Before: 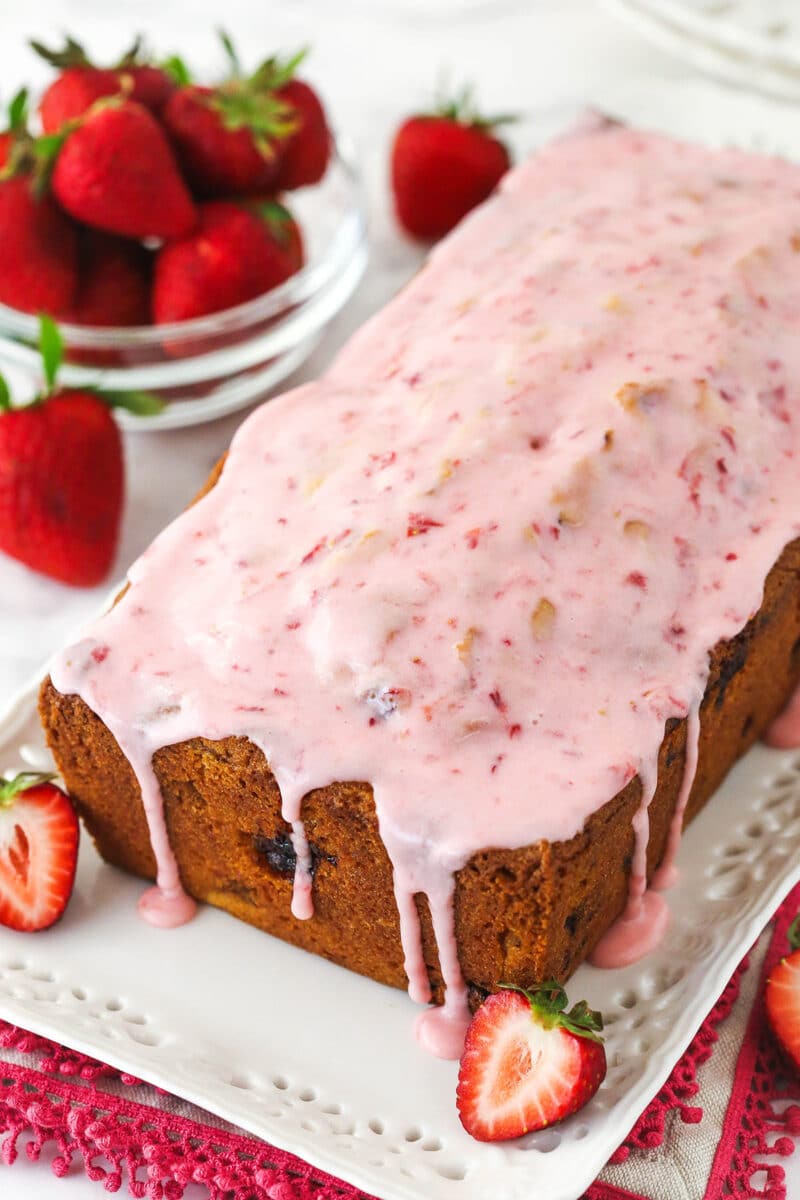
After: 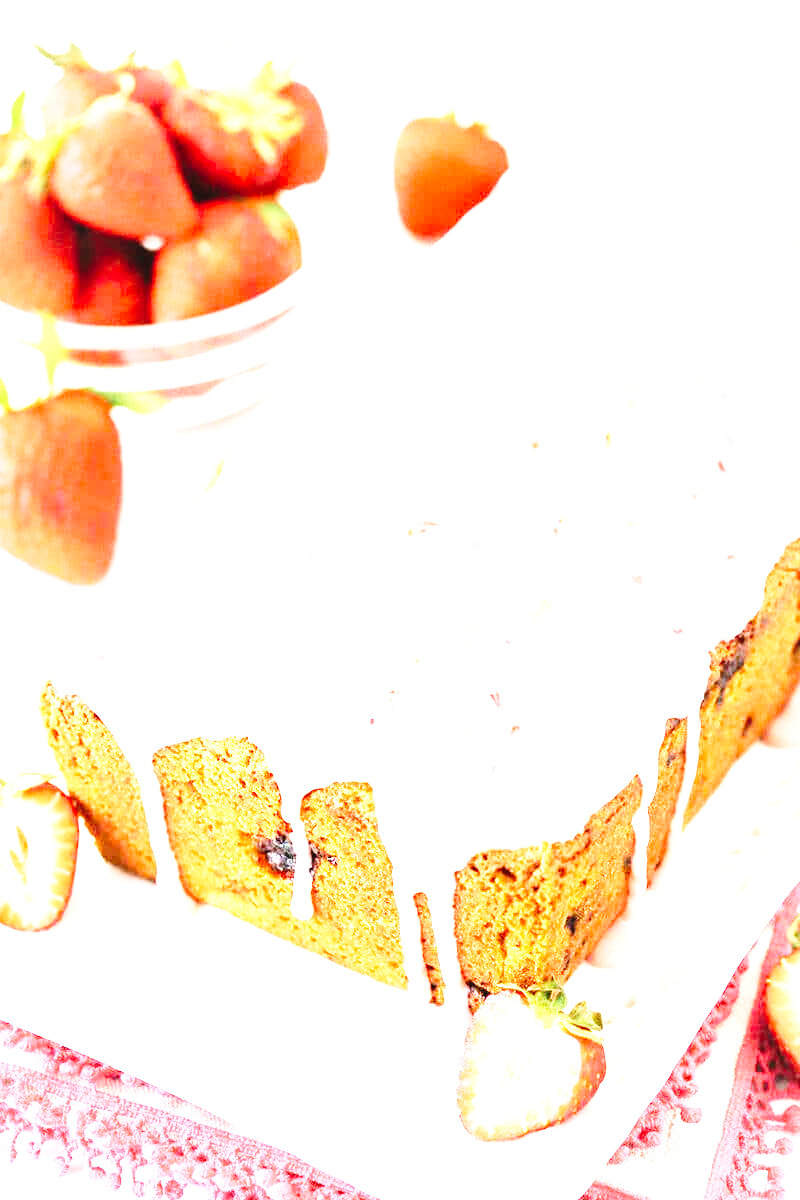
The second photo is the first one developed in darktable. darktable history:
base curve: curves: ch0 [(0, 0) (0.04, 0.03) (0.133, 0.232) (0.448, 0.748) (0.843, 0.968) (1, 1)], preserve colors none
exposure: black level correction 0.001, exposure 2.607 EV, compensate exposure bias true, compensate highlight preservation false
tone equalizer: -8 EV -0.417 EV, -7 EV -0.389 EV, -6 EV -0.333 EV, -5 EV -0.222 EV, -3 EV 0.222 EV, -2 EV 0.333 EV, -1 EV 0.389 EV, +0 EV 0.417 EV, edges refinement/feathering 500, mask exposure compensation -1.57 EV, preserve details no
local contrast: mode bilateral grid, contrast 100, coarseness 100, detail 91%, midtone range 0.2
